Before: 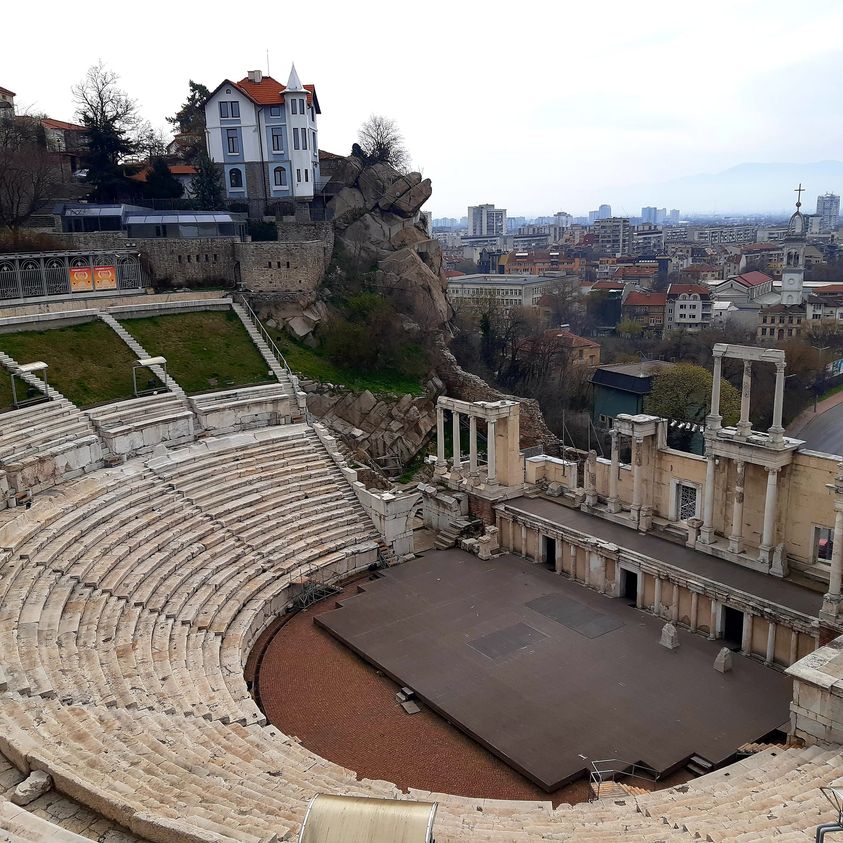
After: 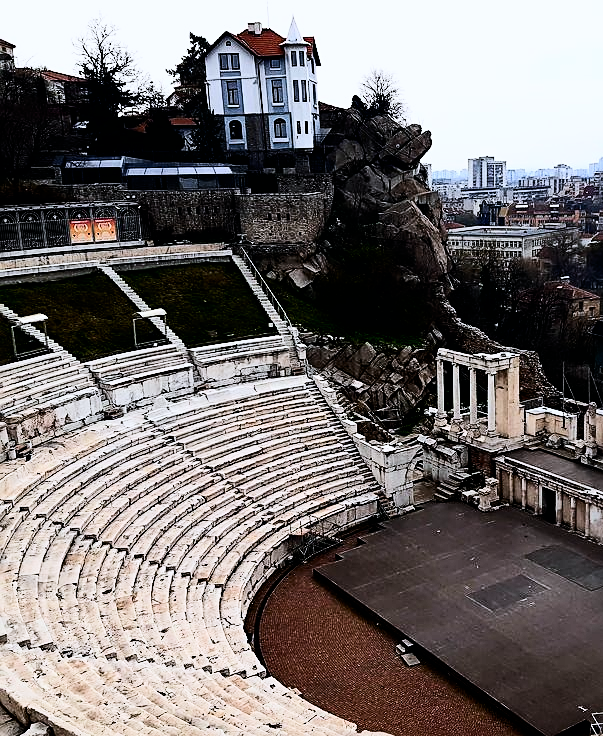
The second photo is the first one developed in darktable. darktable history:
tone equalizer: -8 EV -0.75 EV, -7 EV -0.7 EV, -6 EV -0.6 EV, -5 EV -0.4 EV, -3 EV 0.4 EV, -2 EV 0.6 EV, -1 EV 0.7 EV, +0 EV 0.75 EV, edges refinement/feathering 500, mask exposure compensation -1.57 EV, preserve details no
white balance: emerald 1
filmic rgb: black relative exposure -5 EV, hardness 2.88, contrast 1.2
color correction: highlights a* -0.137, highlights b* -5.91, shadows a* -0.137, shadows b* -0.137
contrast brightness saturation: contrast 0.28
crop: top 5.803%, right 27.864%, bottom 5.804%
levels: levels [0, 0.478, 1]
sharpen: on, module defaults
